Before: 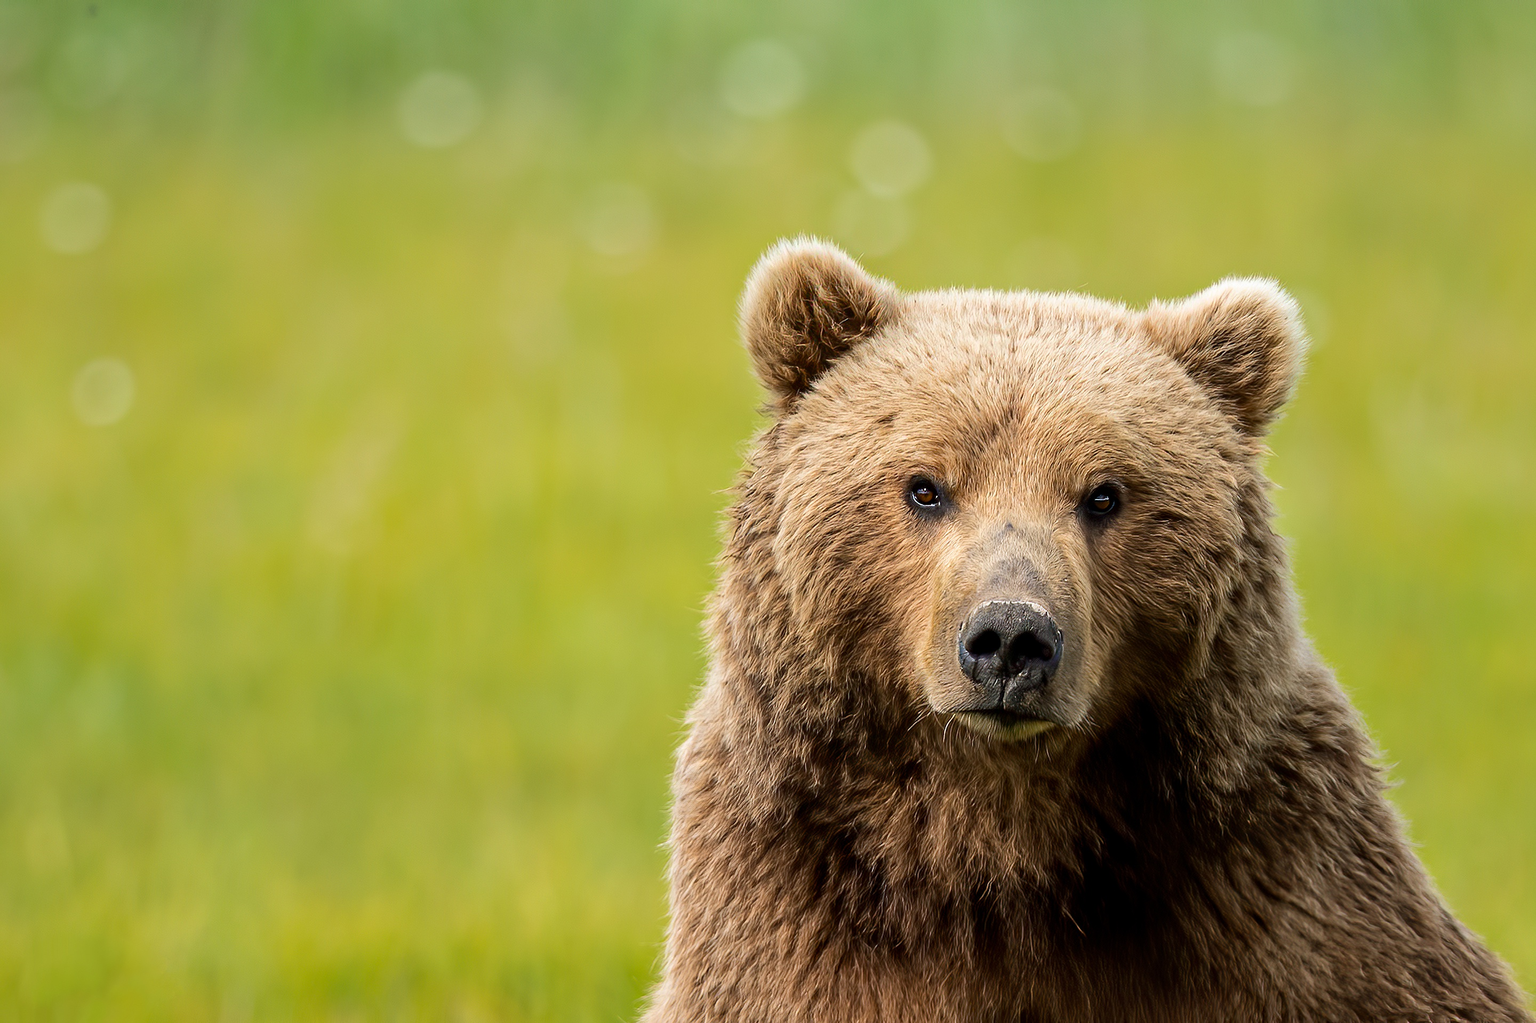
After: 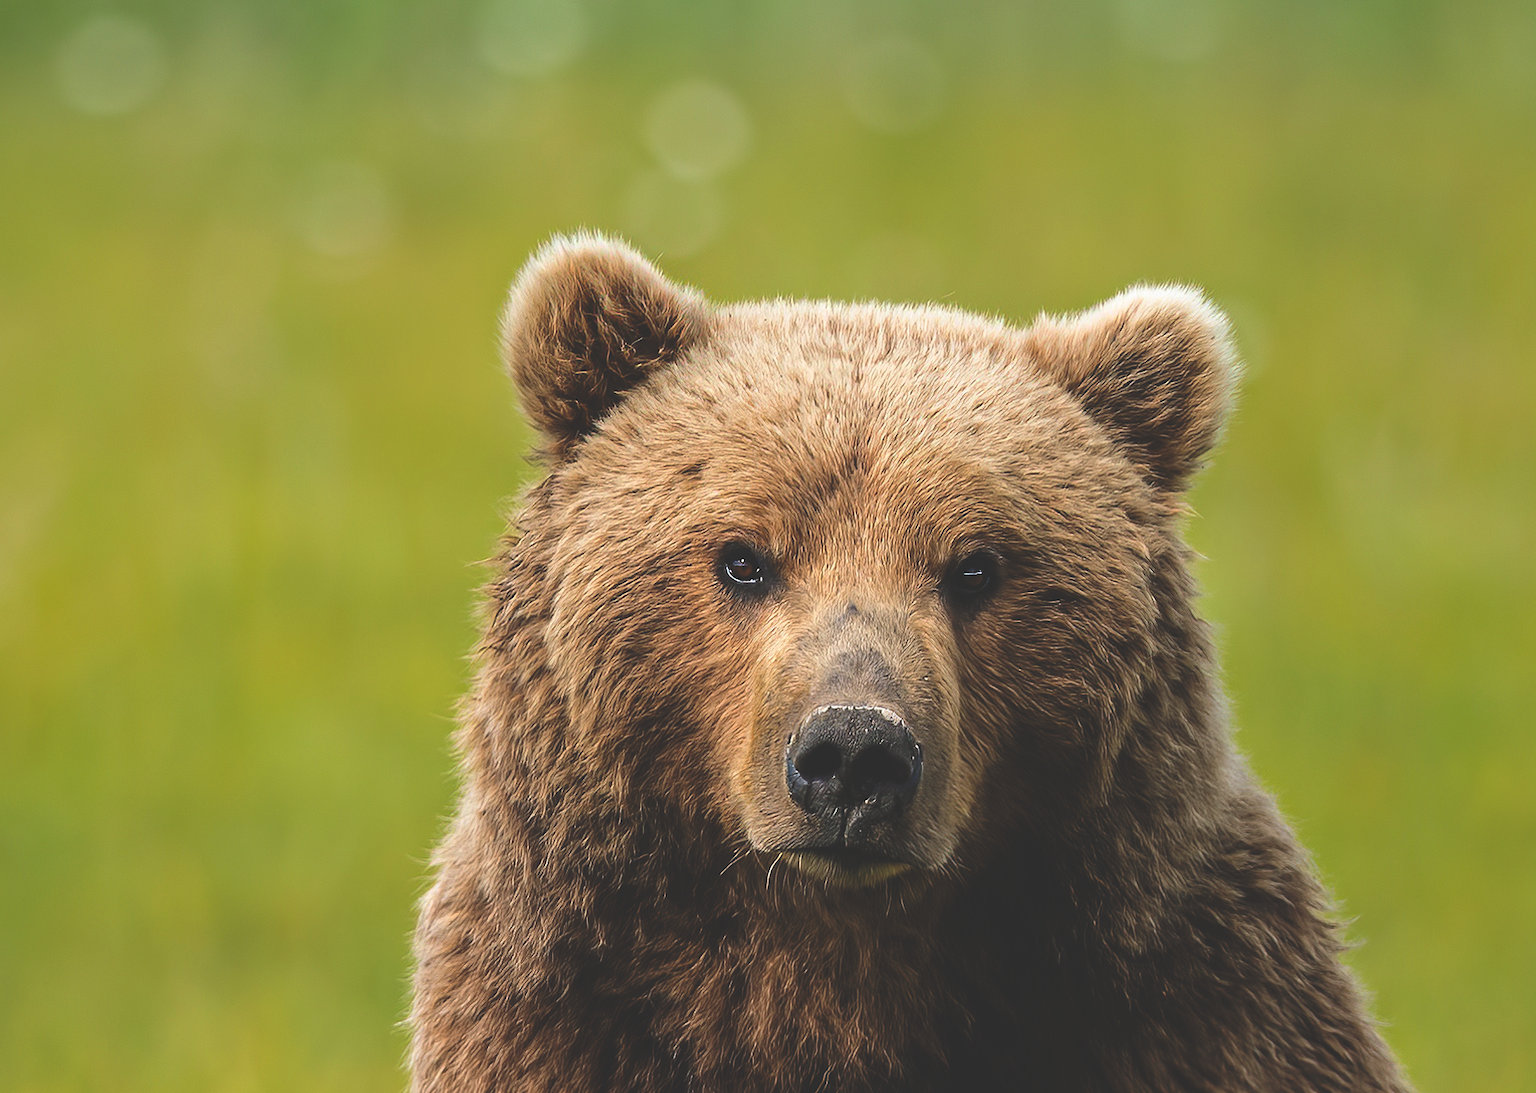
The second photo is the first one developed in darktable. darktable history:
rgb curve: curves: ch0 [(0, 0.186) (0.314, 0.284) (0.775, 0.708) (1, 1)], compensate middle gray true, preserve colors none
crop: left 23.095%, top 5.827%, bottom 11.854%
